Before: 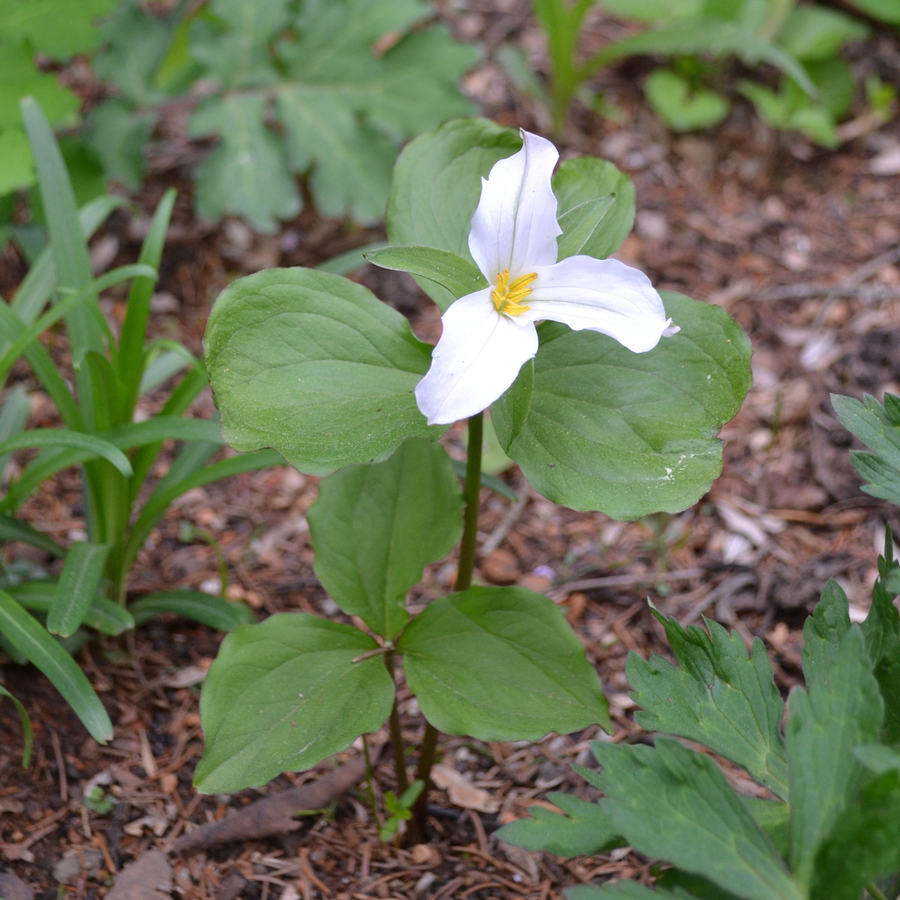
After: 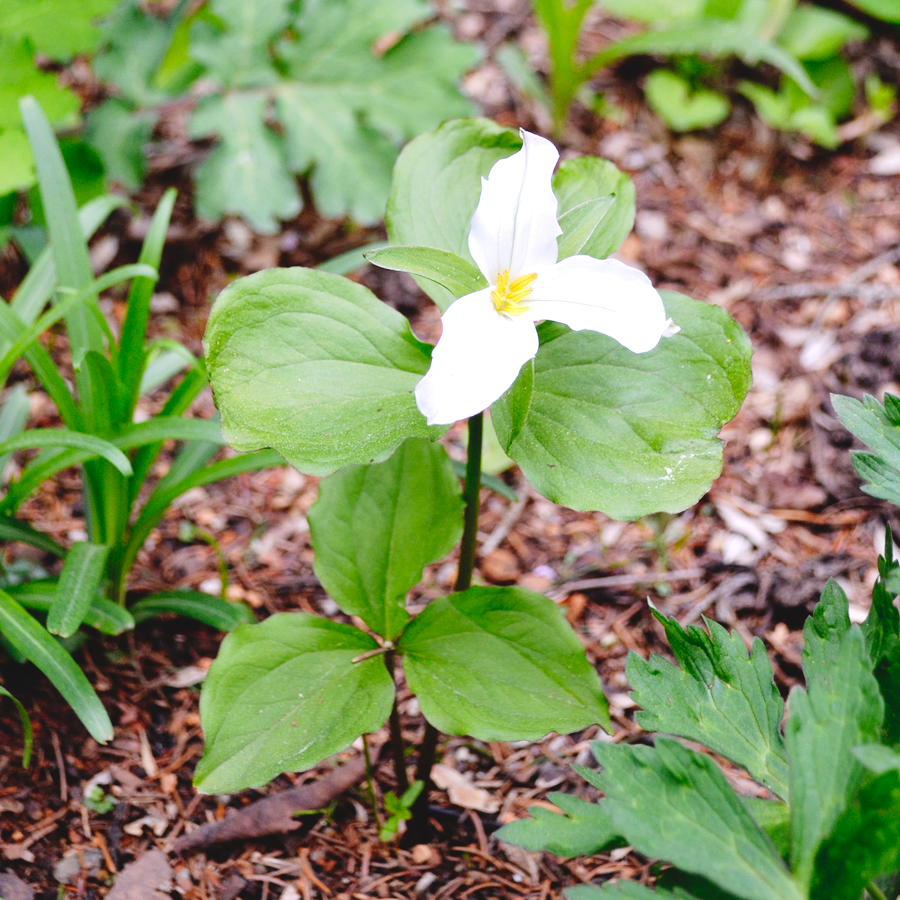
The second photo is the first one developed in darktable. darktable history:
exposure: exposure 0.426 EV, compensate highlight preservation false
tone curve: curves: ch0 [(0, 0) (0.003, 0.068) (0.011, 0.068) (0.025, 0.068) (0.044, 0.068) (0.069, 0.072) (0.1, 0.072) (0.136, 0.077) (0.177, 0.095) (0.224, 0.126) (0.277, 0.2) (0.335, 0.3) (0.399, 0.407) (0.468, 0.52) (0.543, 0.624) (0.623, 0.721) (0.709, 0.811) (0.801, 0.88) (0.898, 0.942) (1, 1)], preserve colors none
tone equalizer: on, module defaults
